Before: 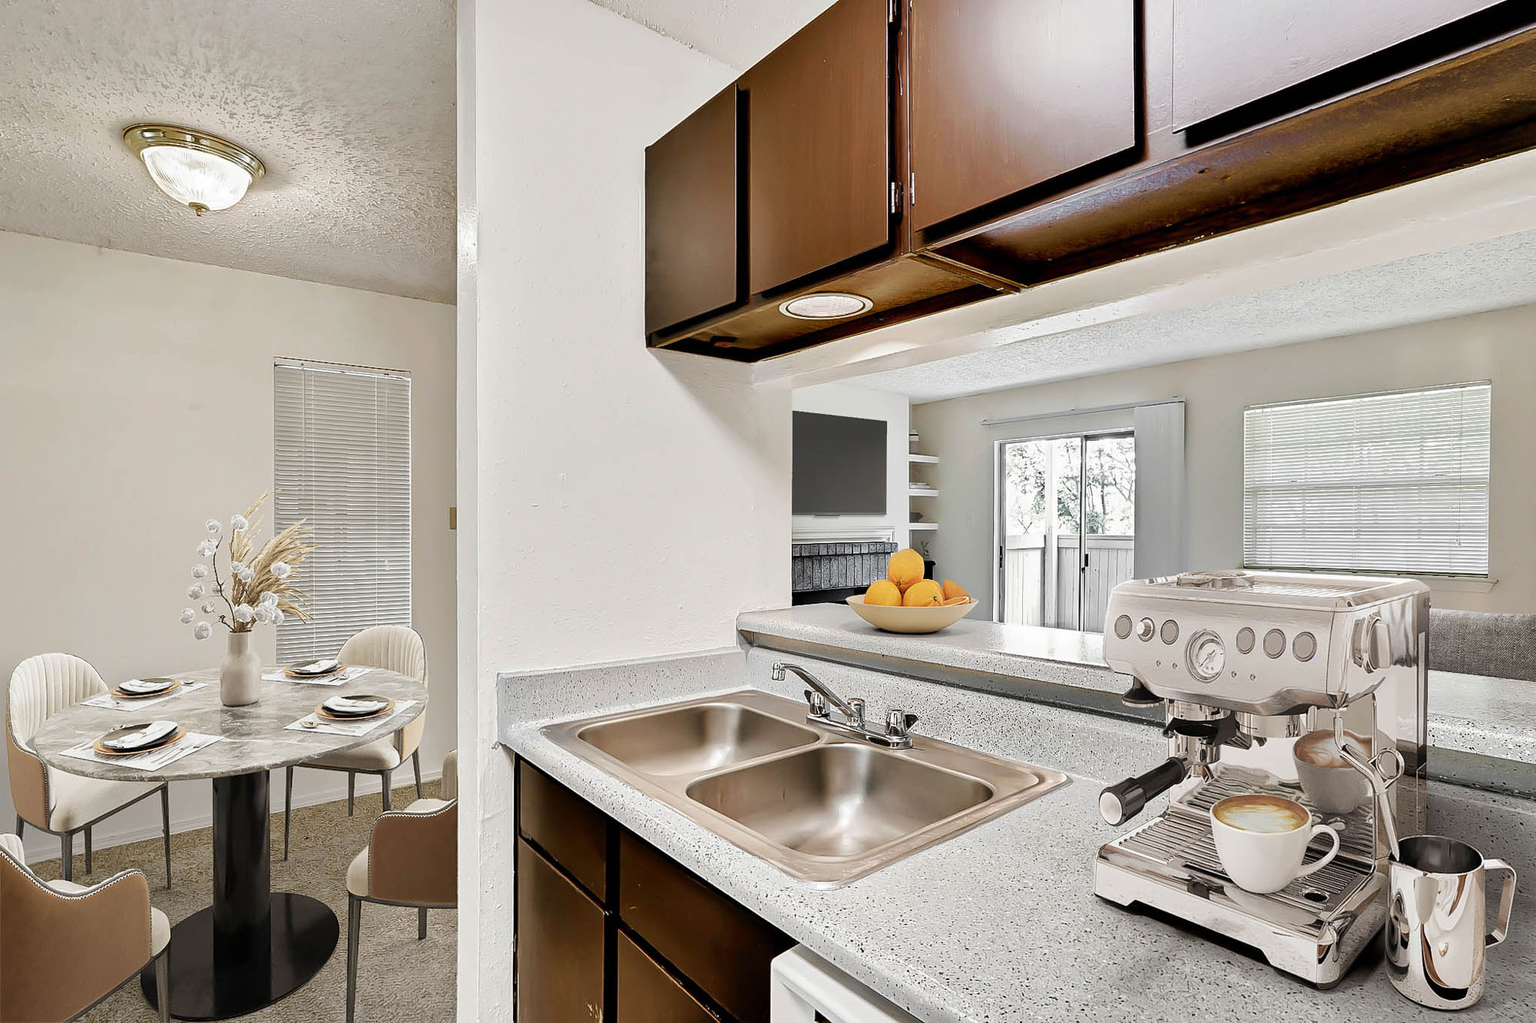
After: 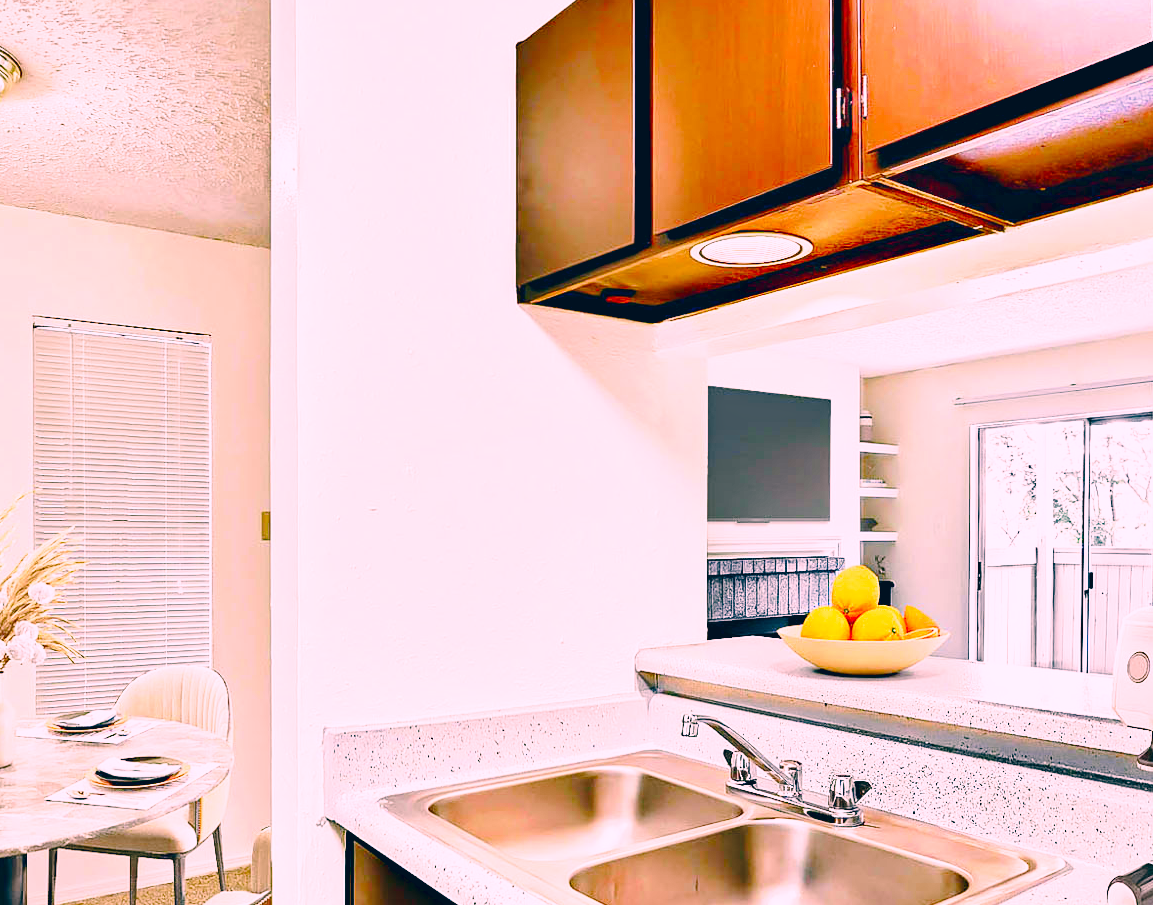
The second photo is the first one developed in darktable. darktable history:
crop: left 16.231%, top 11.217%, right 26.095%, bottom 20.809%
haze removal: compatibility mode true, adaptive false
levels: levels [0, 0.445, 1]
exposure: exposure 0.299 EV, compensate exposure bias true, compensate highlight preservation false
color correction: highlights a* 16.32, highlights b* 0.254, shadows a* -15.41, shadows b* -13.93, saturation 1.45
shadows and highlights: radius 126.95, shadows 30.26, highlights -30.96, low approximation 0.01, soften with gaussian
base curve: curves: ch0 [(0, 0) (0.028, 0.03) (0.121, 0.232) (0.46, 0.748) (0.859, 0.968) (1, 1)], preserve colors none
